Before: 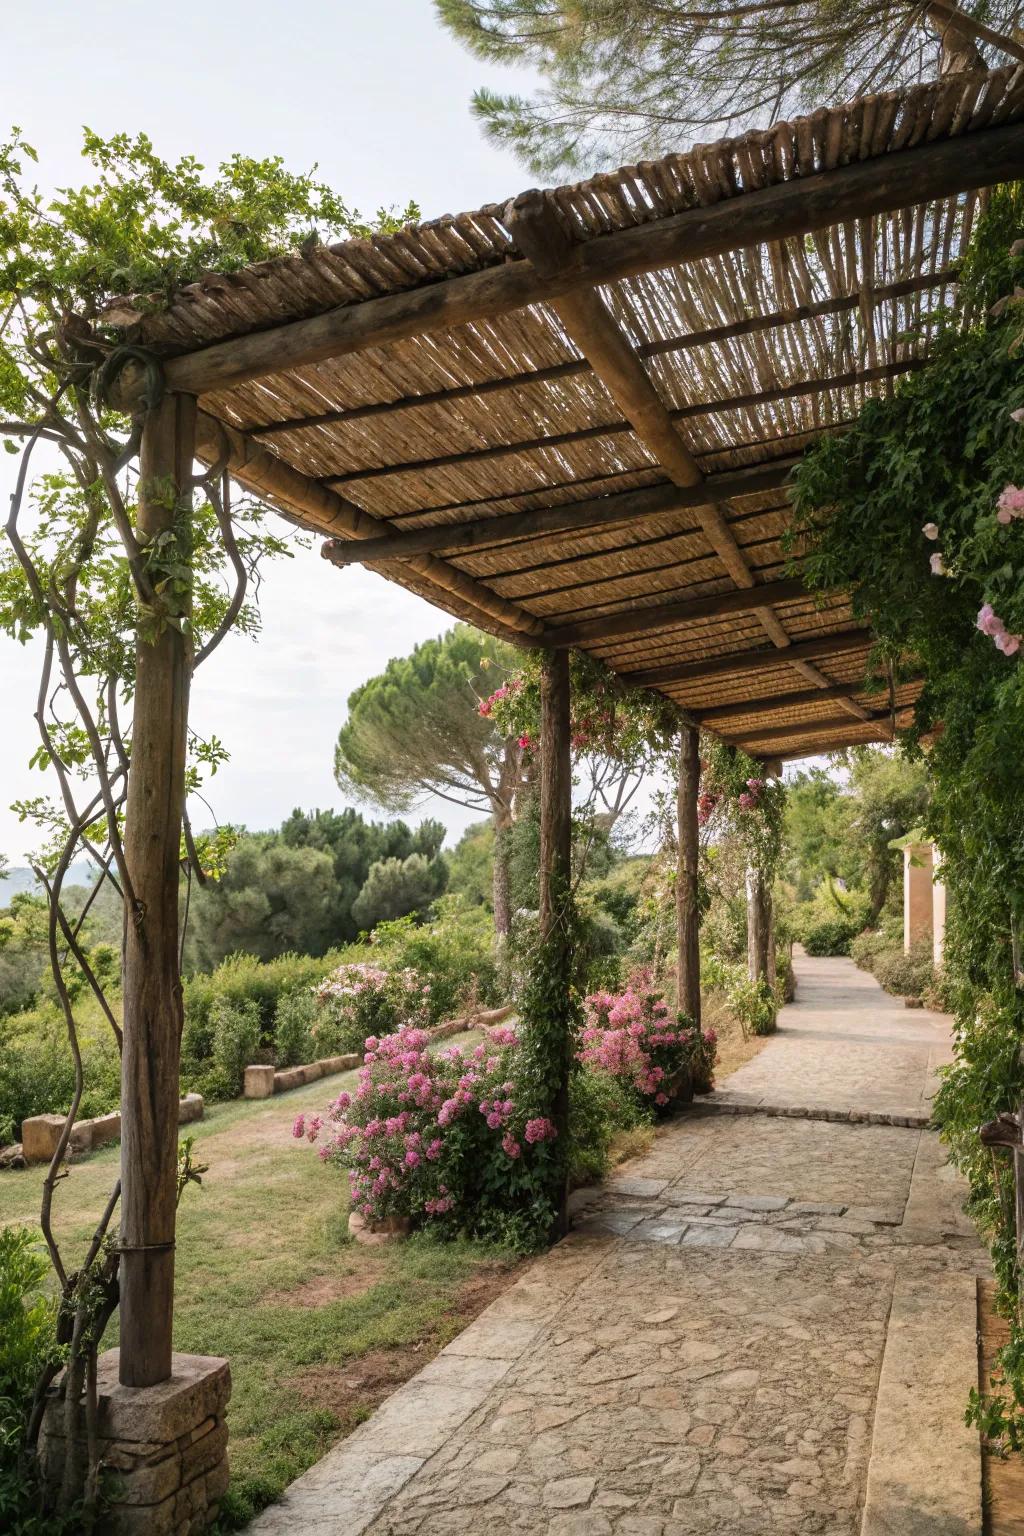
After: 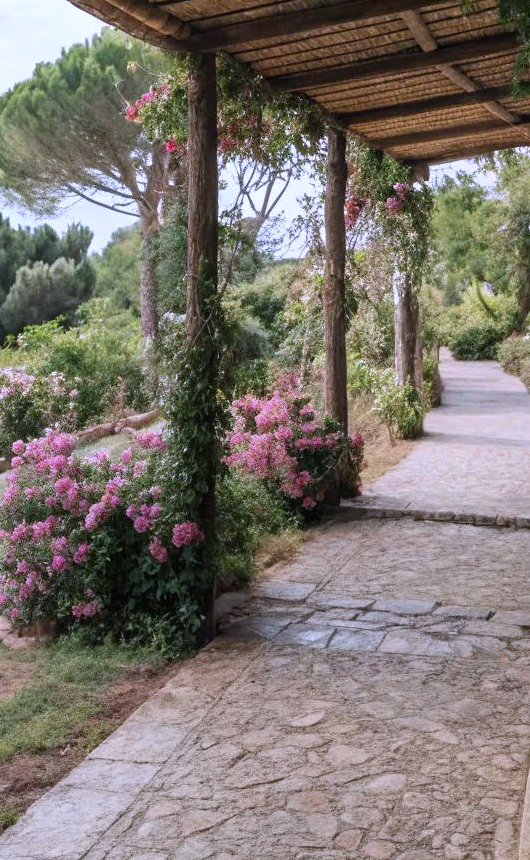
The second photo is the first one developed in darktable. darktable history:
crop: left 34.479%, top 38.822%, right 13.718%, bottom 5.172%
color calibration: illuminant as shot in camera, x 0.379, y 0.396, temperature 4138.76 K
